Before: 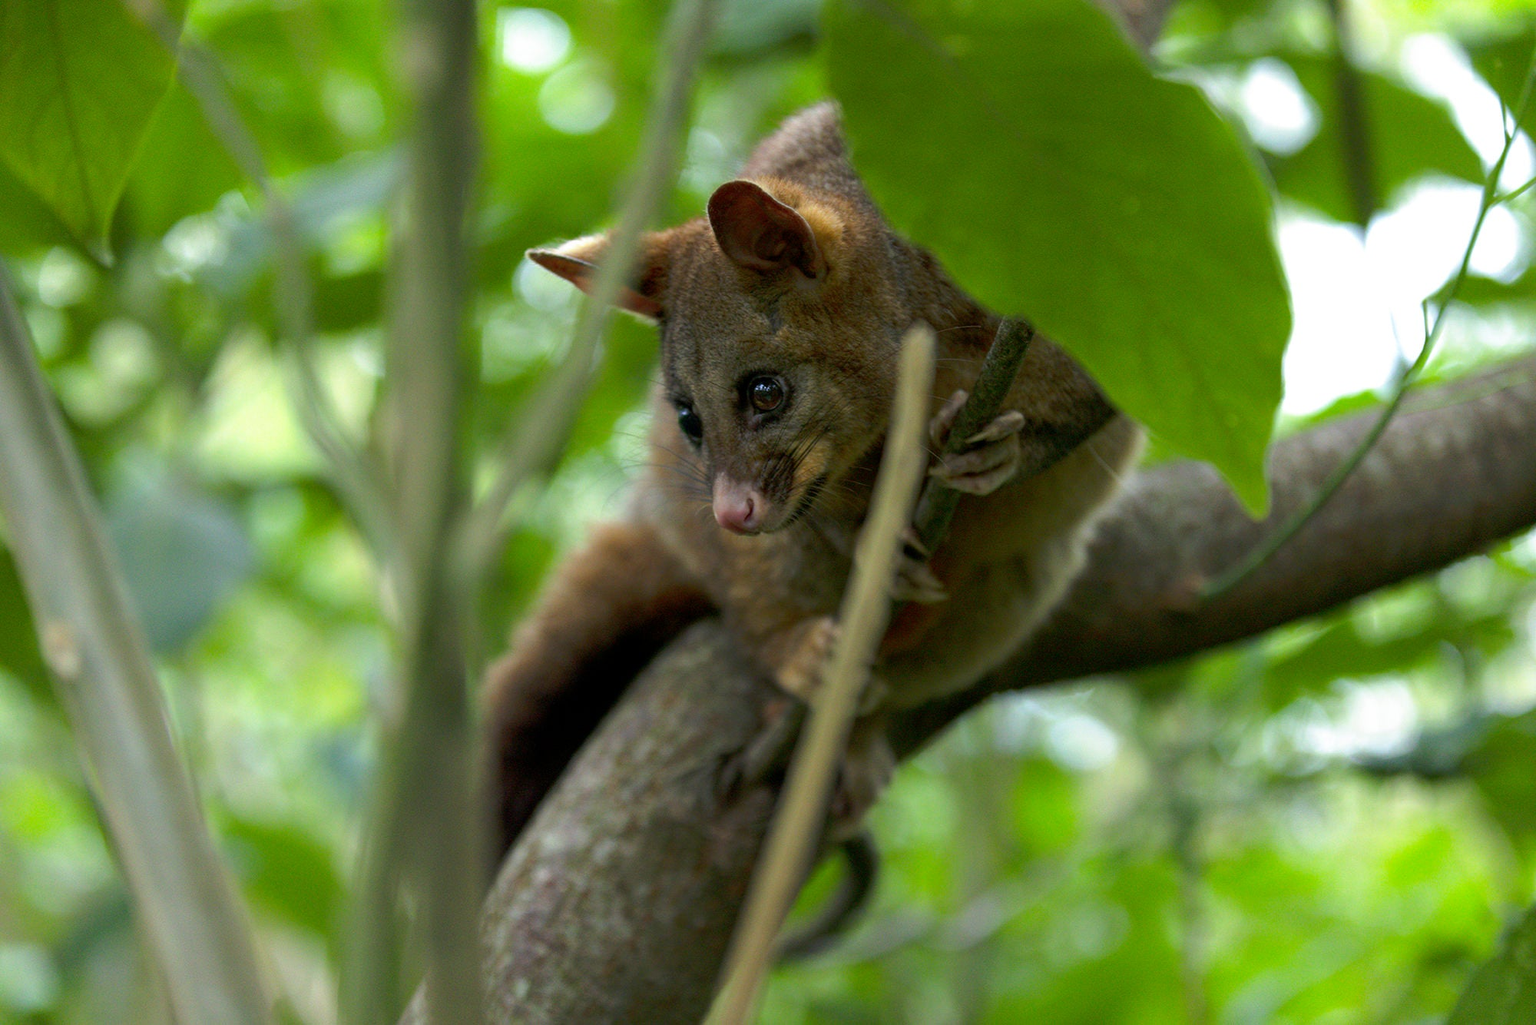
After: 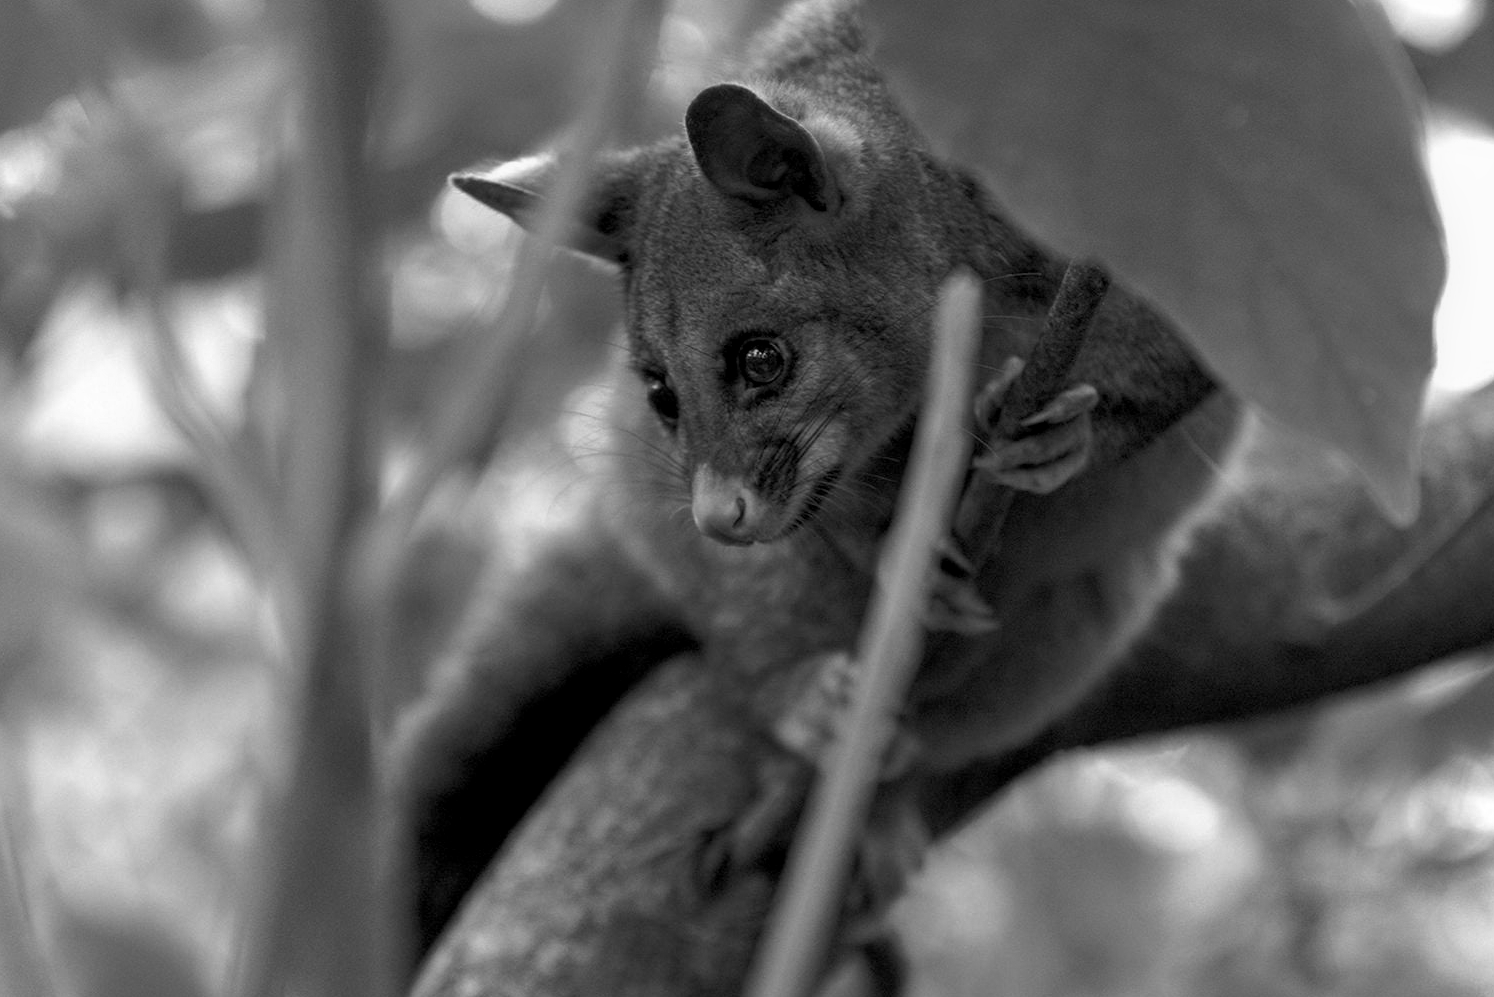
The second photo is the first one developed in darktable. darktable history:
local contrast: highlights 100%, shadows 100%, detail 120%, midtone range 0.2
crop and rotate: left 11.831%, top 11.346%, right 13.429%, bottom 13.899%
monochrome: a 0, b 0, size 0.5, highlights 0.57
color correction: highlights a* 15.46, highlights b* -20.56
